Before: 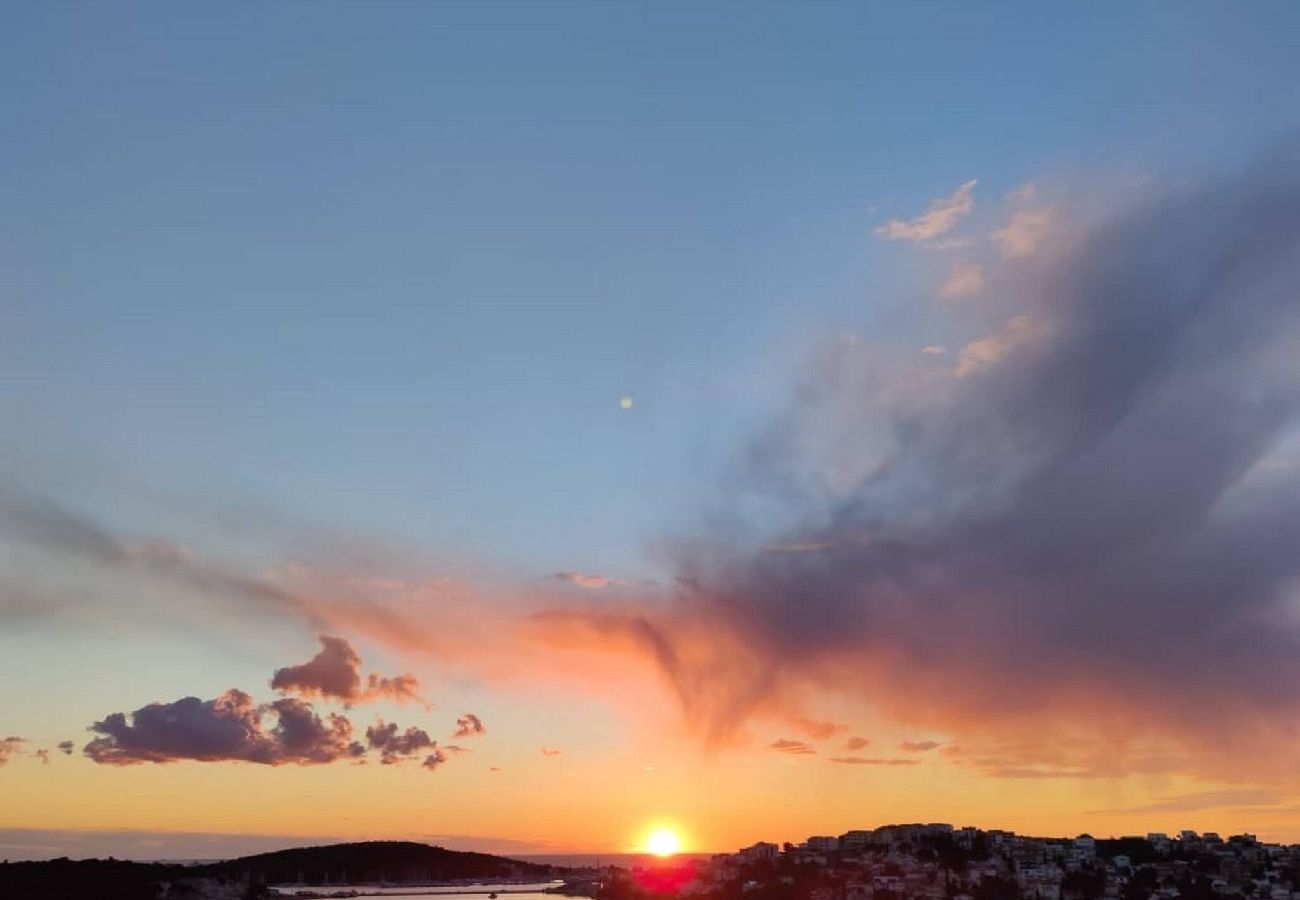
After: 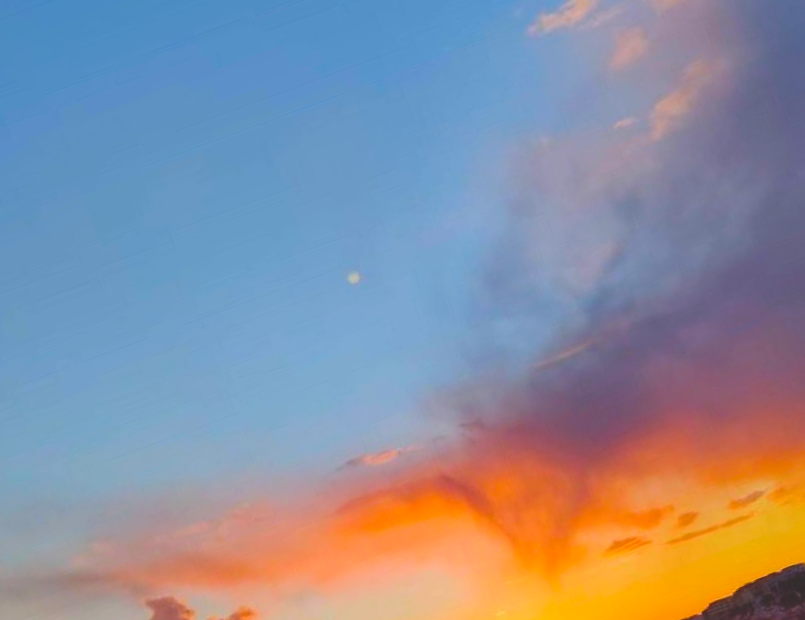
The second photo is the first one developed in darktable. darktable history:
color balance rgb: global offset › luminance 1.966%, linear chroma grading › global chroma 33.427%, perceptual saturation grading › global saturation 25.451%, contrast -10.14%
sharpen: radius 2.934, amount 0.853, threshold 47.522
exposure: exposure 0.076 EV, compensate exposure bias true, compensate highlight preservation false
crop and rotate: angle 20.04°, left 6.753%, right 4.333%, bottom 1.146%
